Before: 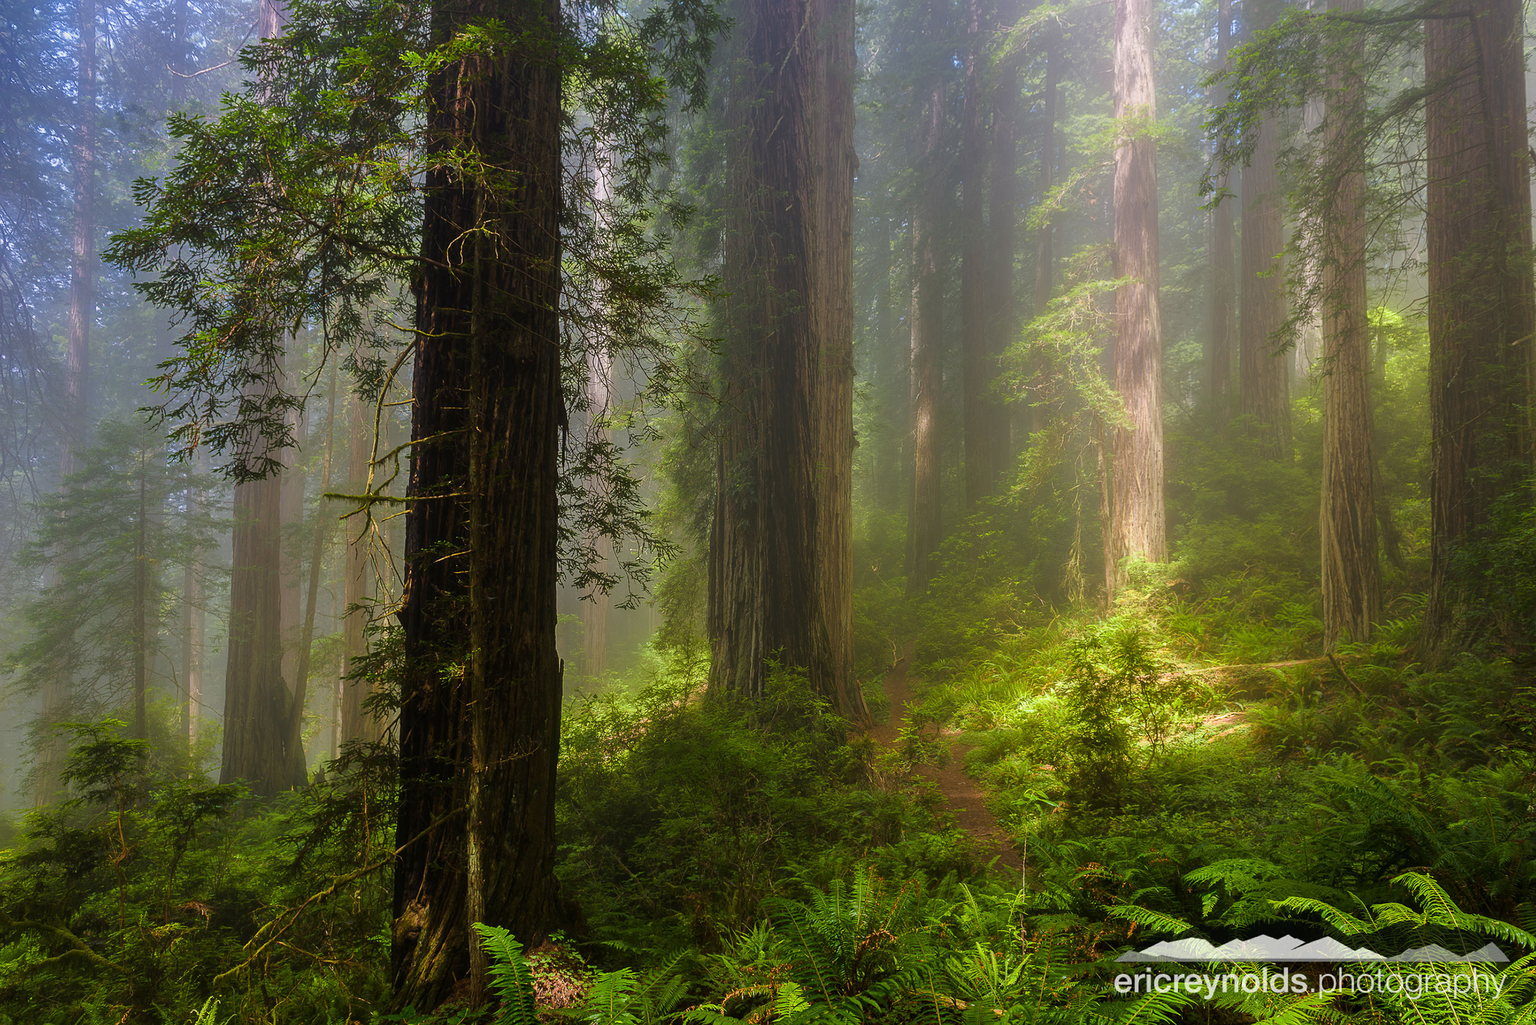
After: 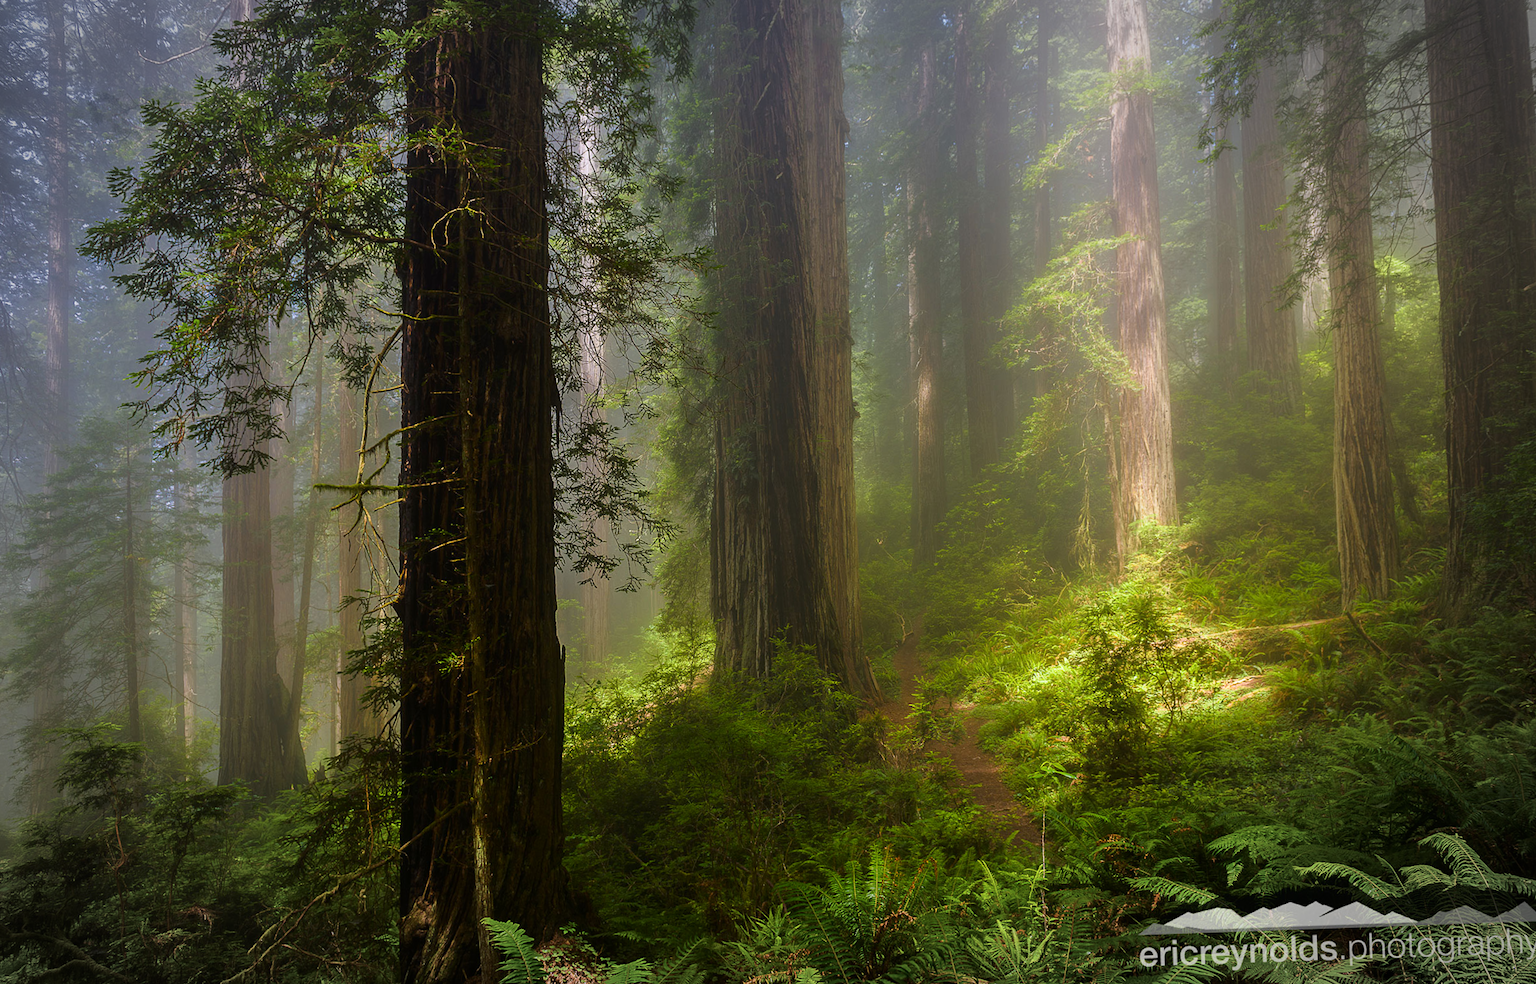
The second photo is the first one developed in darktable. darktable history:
crop: top 1.049%, right 0.001%
shadows and highlights: shadows -30, highlights 30
rotate and perspective: rotation -2°, crop left 0.022, crop right 0.978, crop top 0.049, crop bottom 0.951
vignetting: automatic ratio true
